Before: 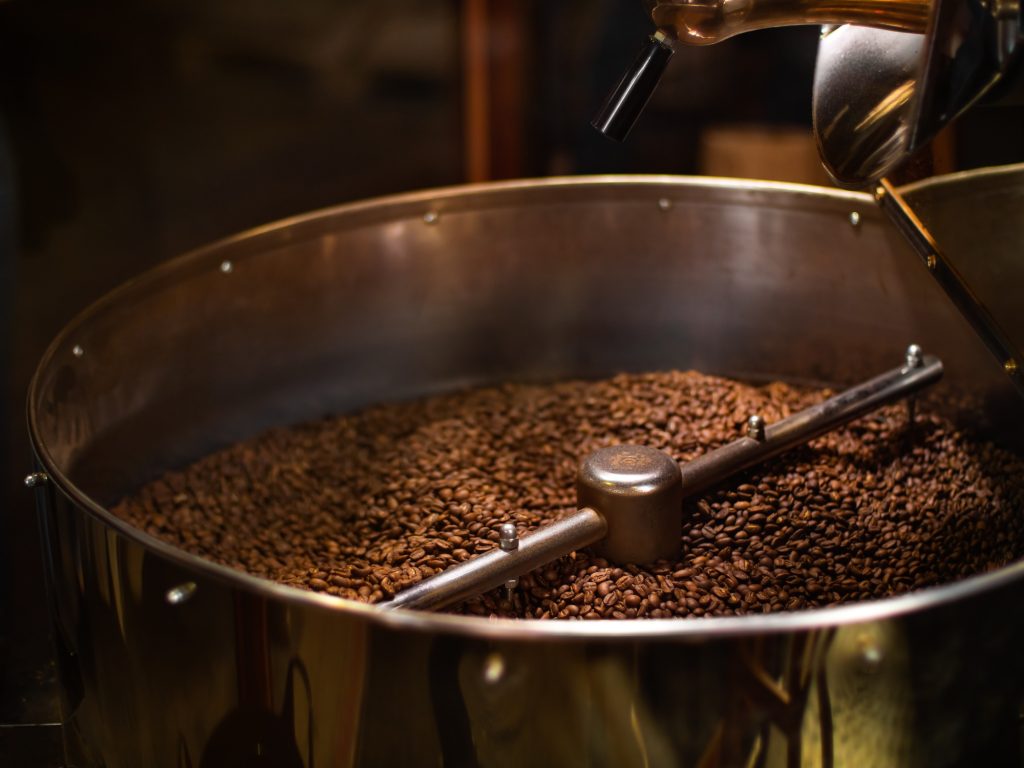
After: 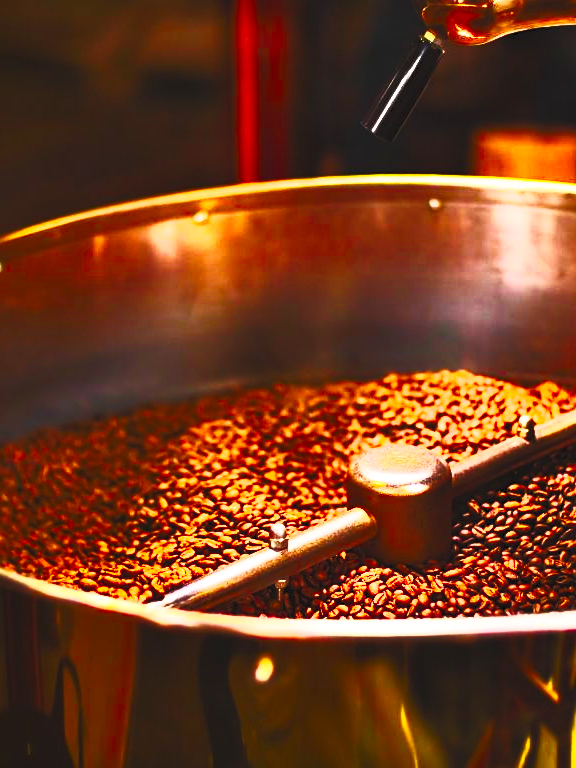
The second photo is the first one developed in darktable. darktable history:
crop and rotate: left 22.471%, right 21.246%
sharpen: amount 0.214
contrast brightness saturation: contrast 0.989, brightness 0.984, saturation 0.983
base curve: curves: ch0 [(0, 0) (0.028, 0.03) (0.121, 0.232) (0.46, 0.748) (0.859, 0.968) (1, 1)], preserve colors none
